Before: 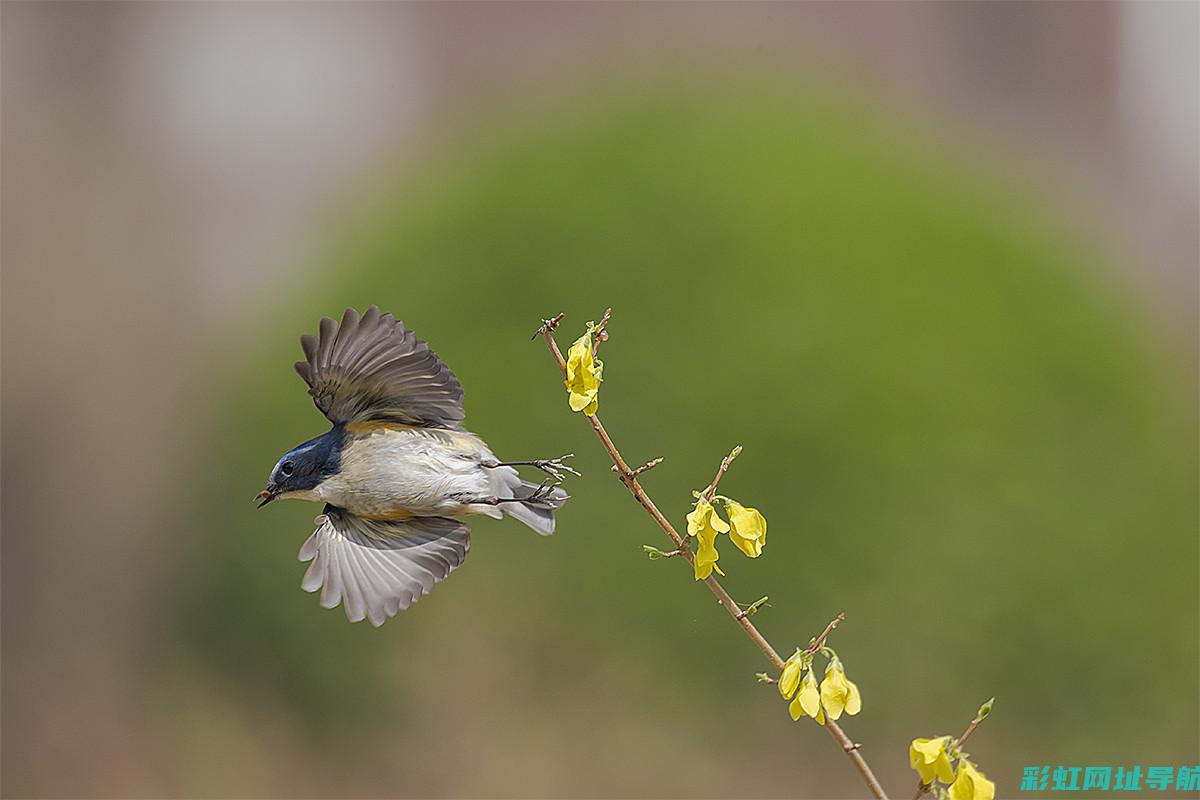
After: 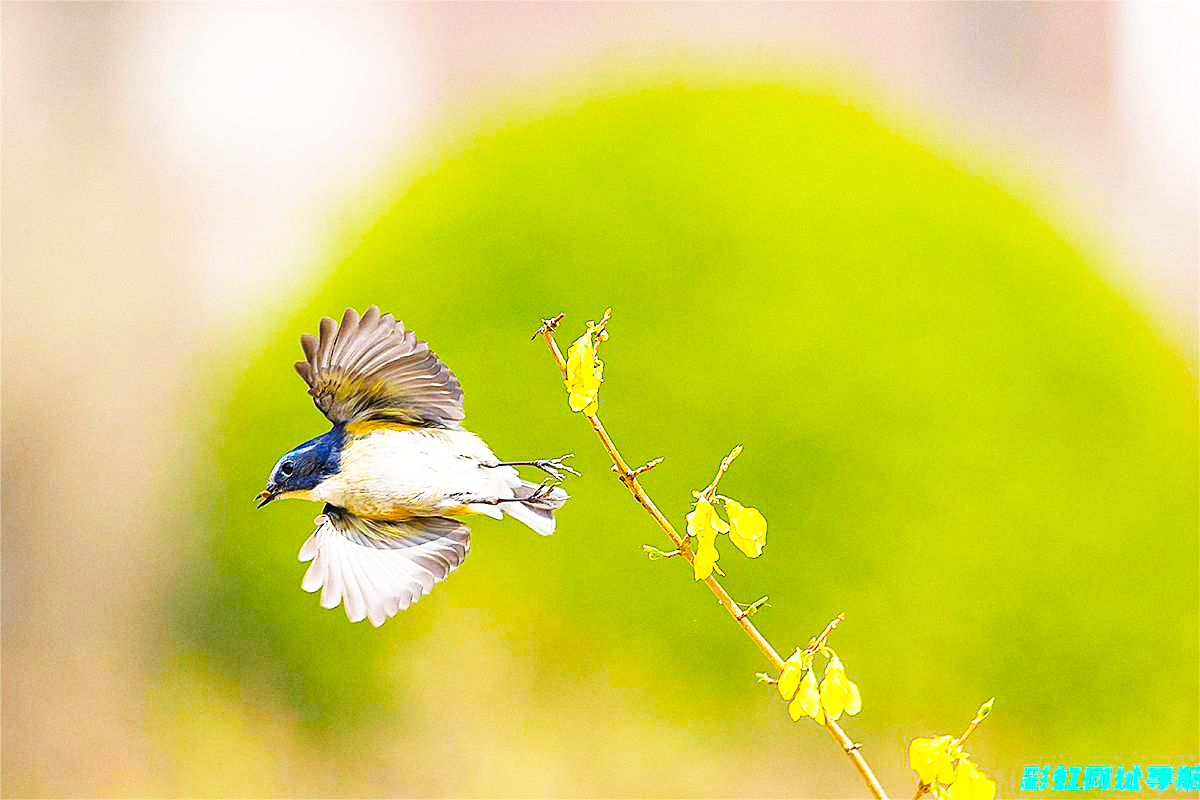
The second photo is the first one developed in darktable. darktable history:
color balance rgb: linear chroma grading › global chroma 20%, perceptual saturation grading › global saturation 25%, perceptual brilliance grading › global brilliance 20%, global vibrance 20%
base curve: curves: ch0 [(0, 0) (0.007, 0.004) (0.027, 0.03) (0.046, 0.07) (0.207, 0.54) (0.442, 0.872) (0.673, 0.972) (1, 1)], preserve colors none
grain: coarseness 0.09 ISO
